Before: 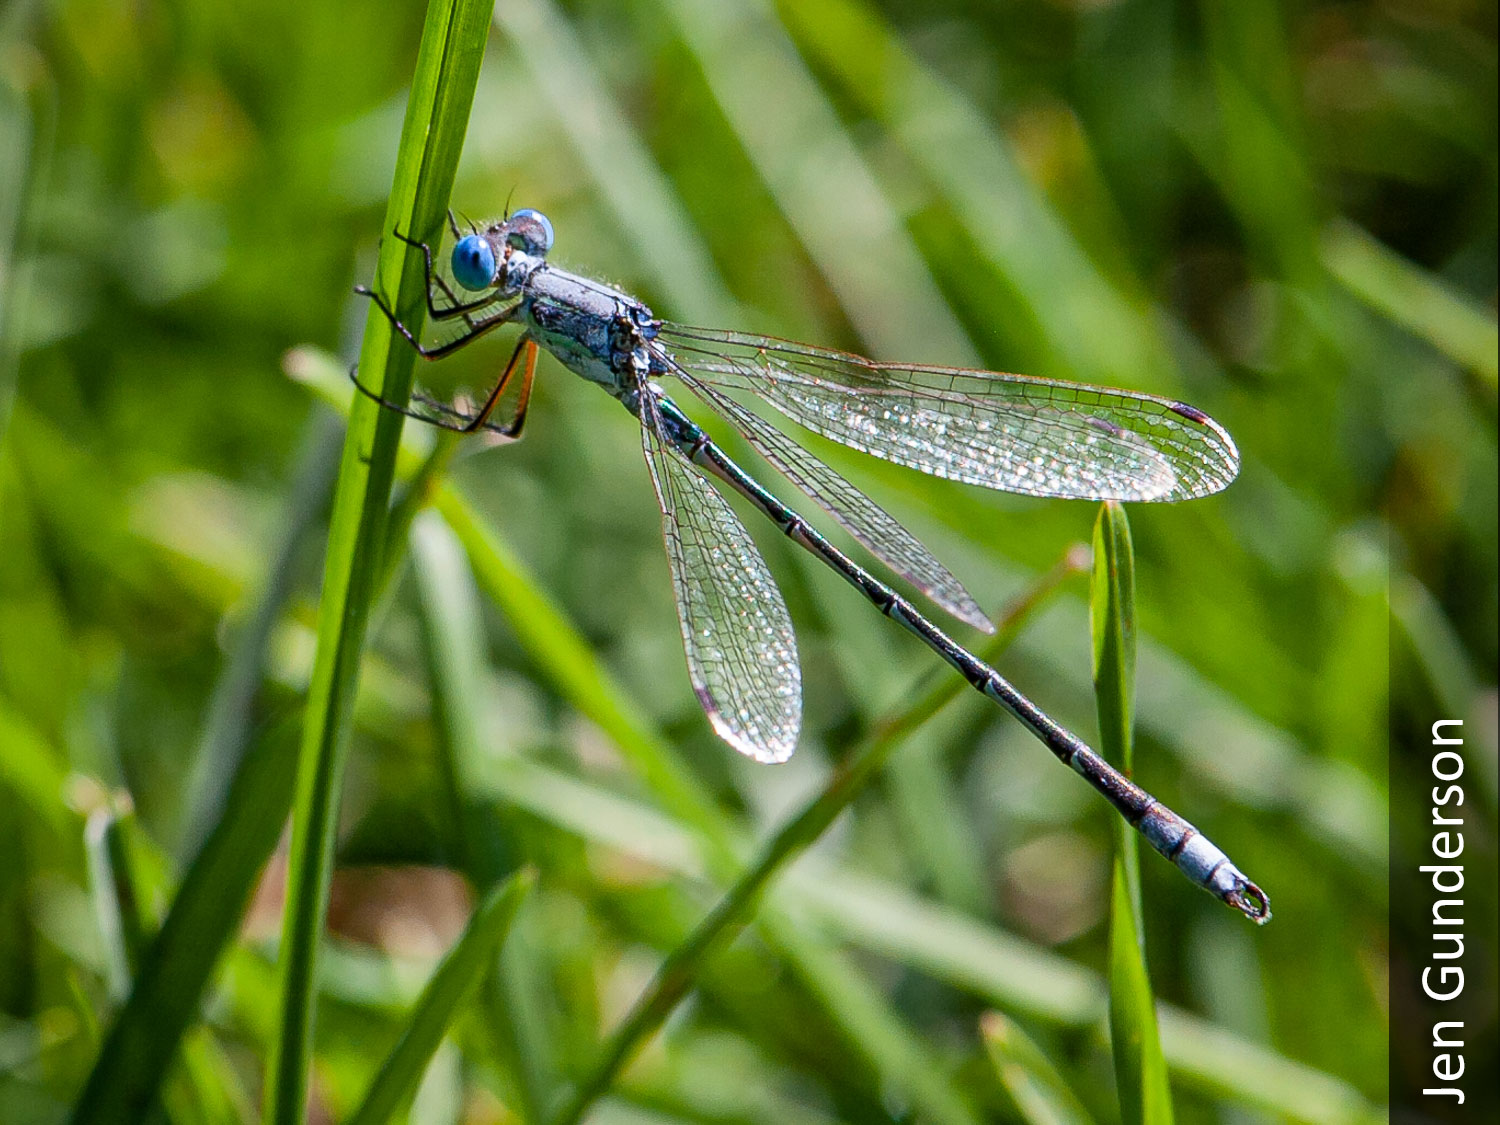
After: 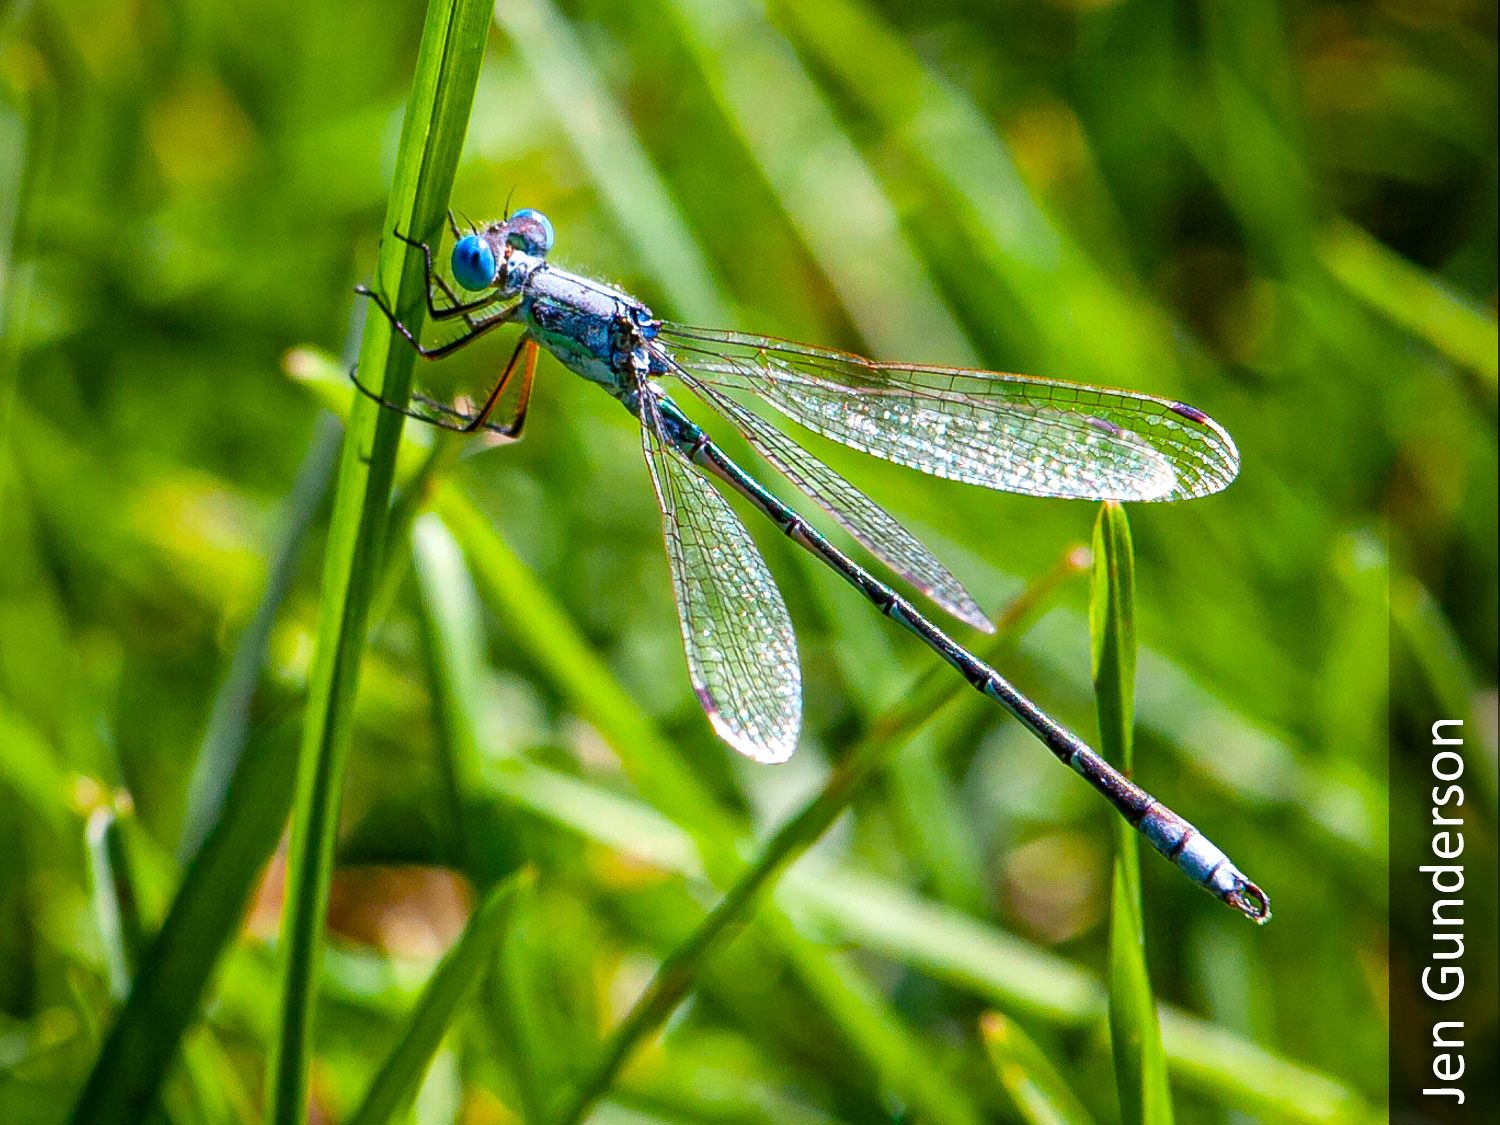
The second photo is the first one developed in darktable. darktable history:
color balance rgb: shadows lift › chroma 0.956%, shadows lift › hue 113.34°, linear chroma grading › shadows -9.381%, linear chroma grading › global chroma 20.255%, perceptual saturation grading › global saturation 30.059%, perceptual brilliance grading › global brilliance 10.797%
